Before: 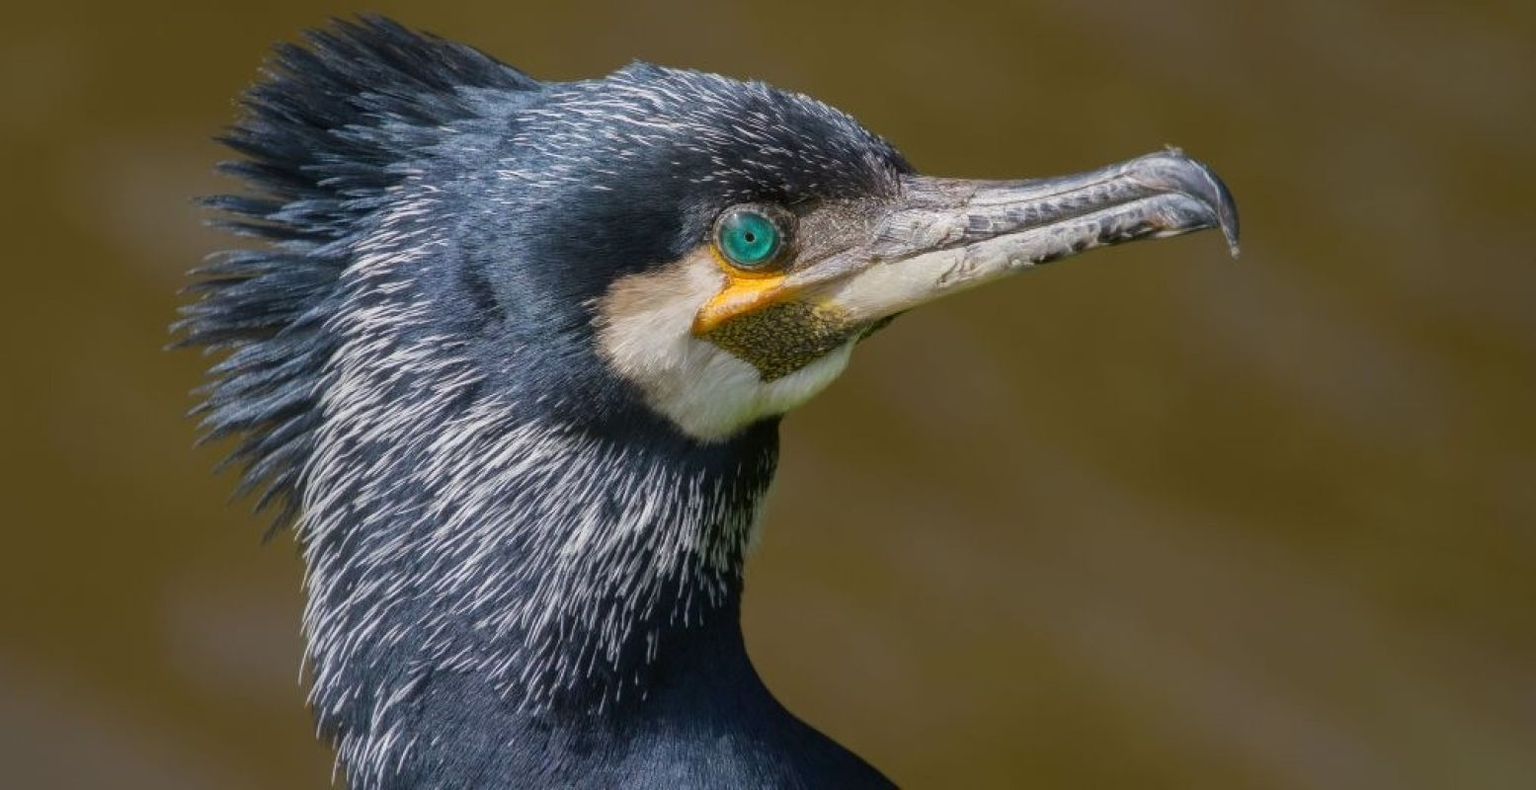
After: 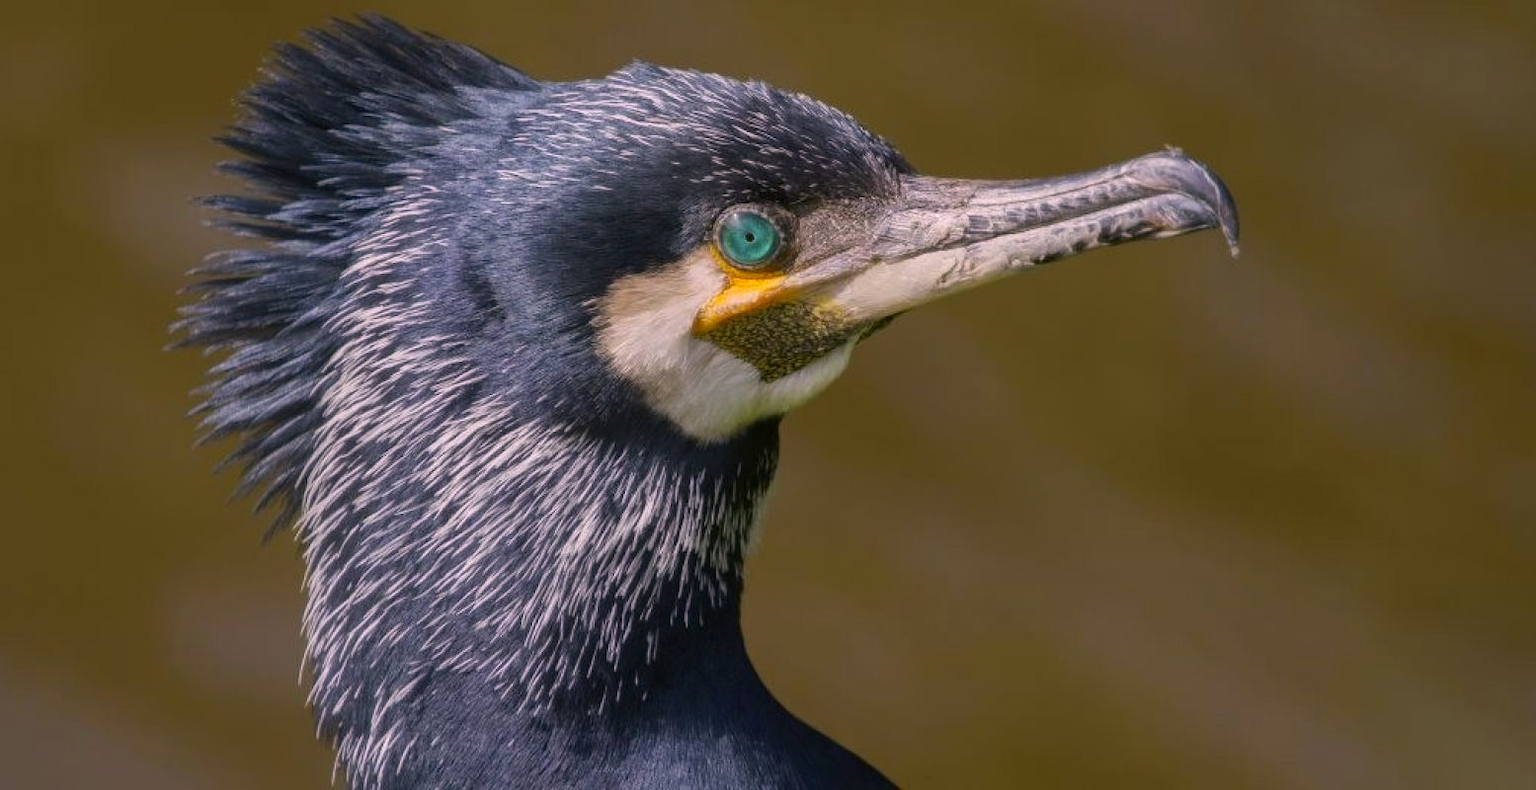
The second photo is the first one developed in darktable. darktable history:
color correction: highlights a* 11.96, highlights b* 11.58
white balance: red 0.954, blue 1.079
